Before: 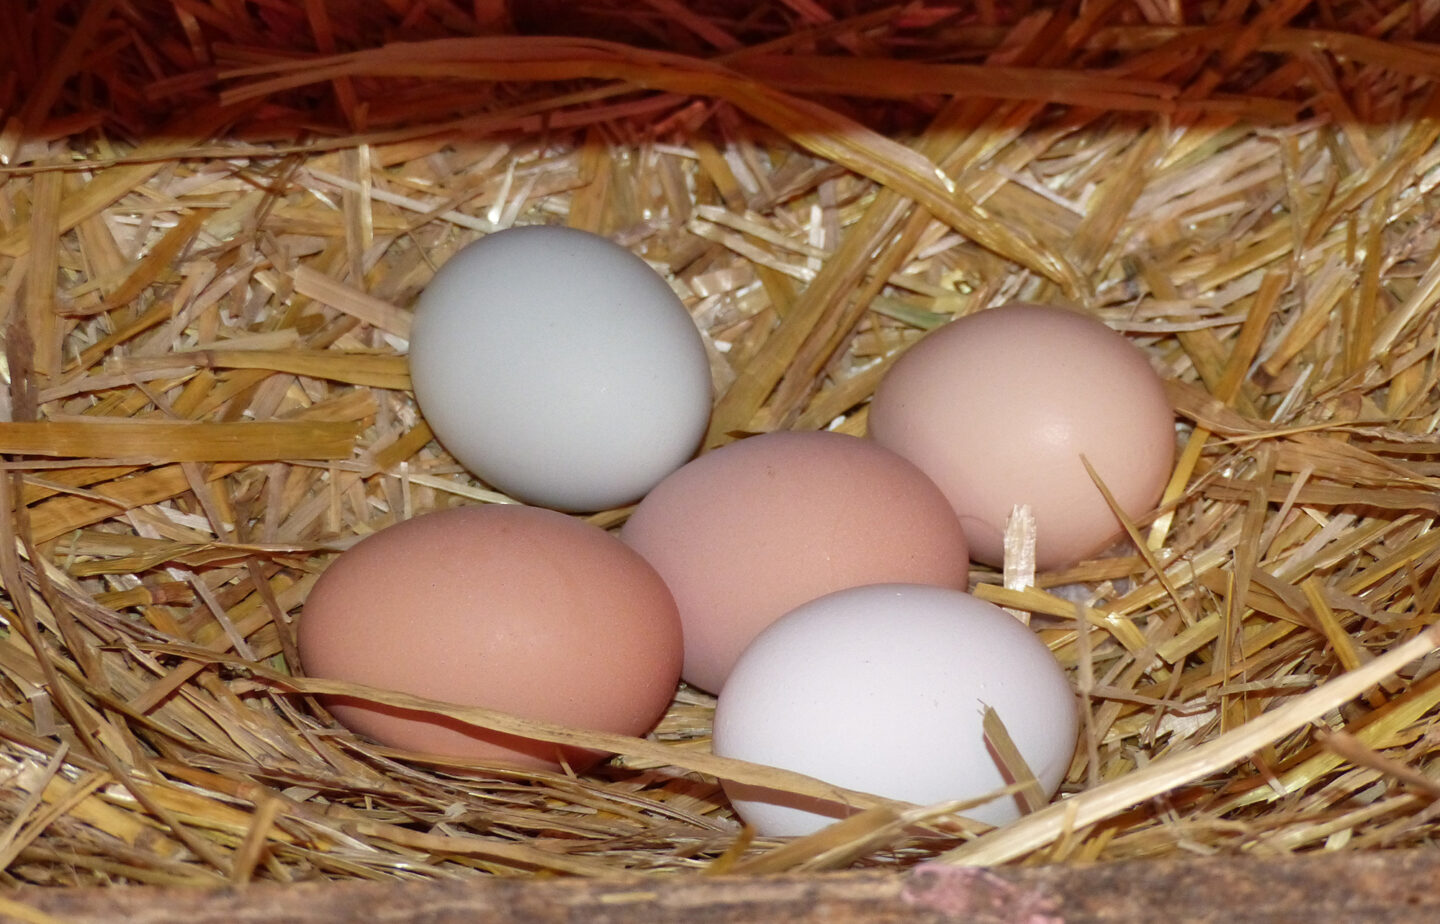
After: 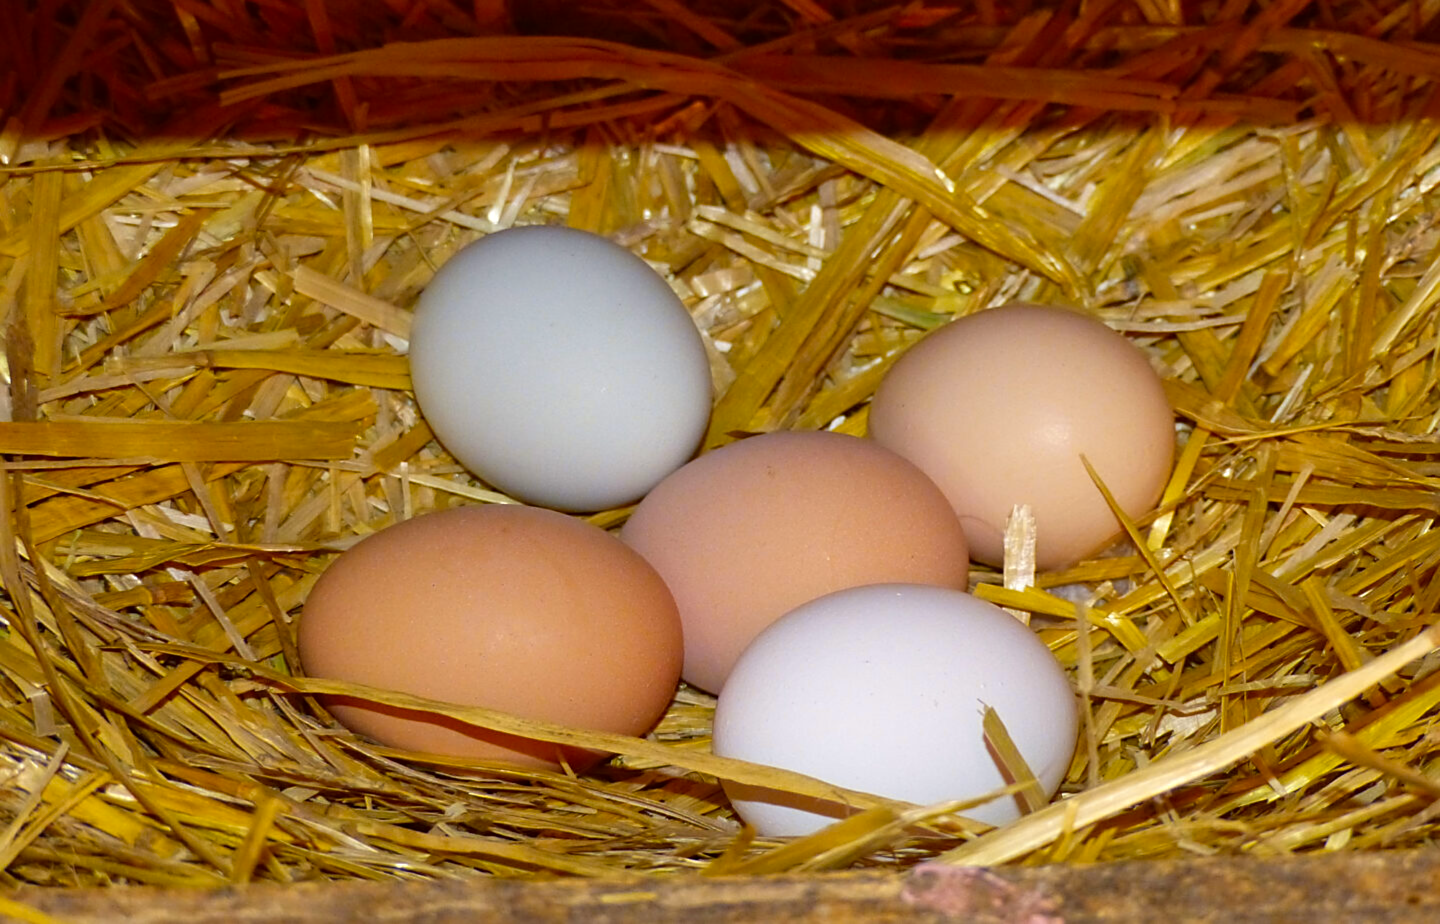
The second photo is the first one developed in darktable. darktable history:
sharpen: on, module defaults
white balance: emerald 1
lowpass: radius 0.5, unbound 0
color contrast: green-magenta contrast 1.12, blue-yellow contrast 1.95, unbound 0
